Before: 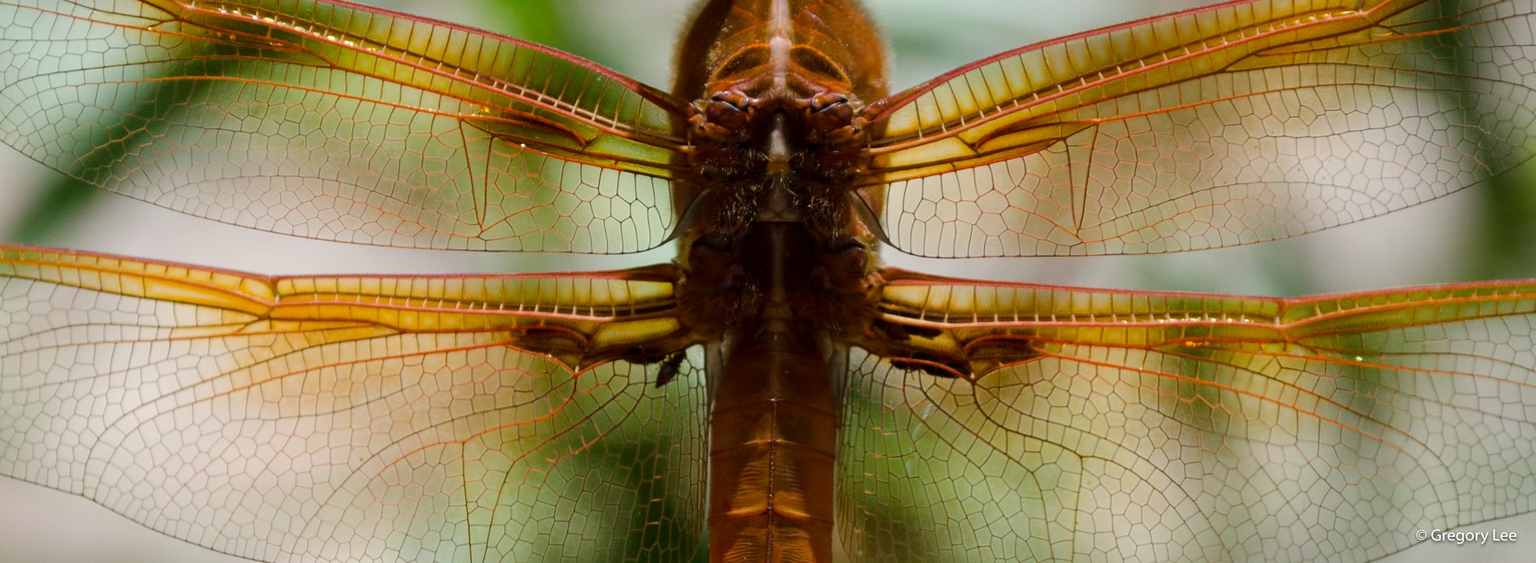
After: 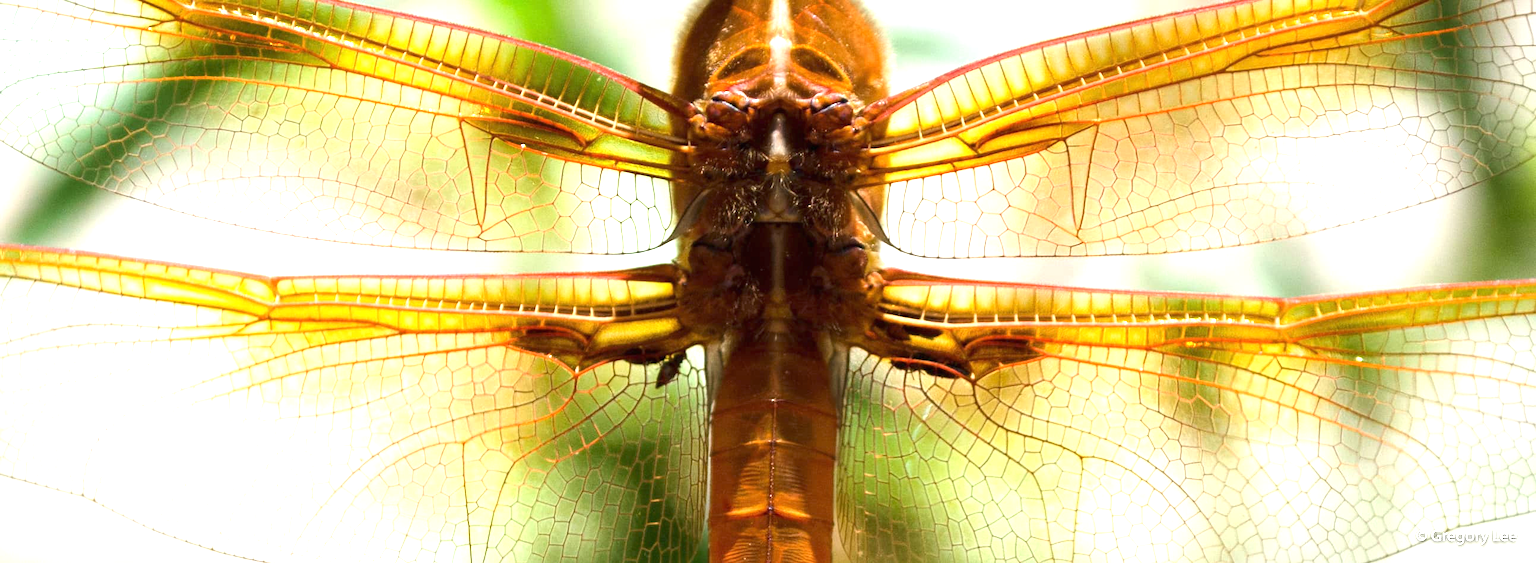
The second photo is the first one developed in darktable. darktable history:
exposure: black level correction 0, exposure 1.672 EV, compensate highlight preservation false
